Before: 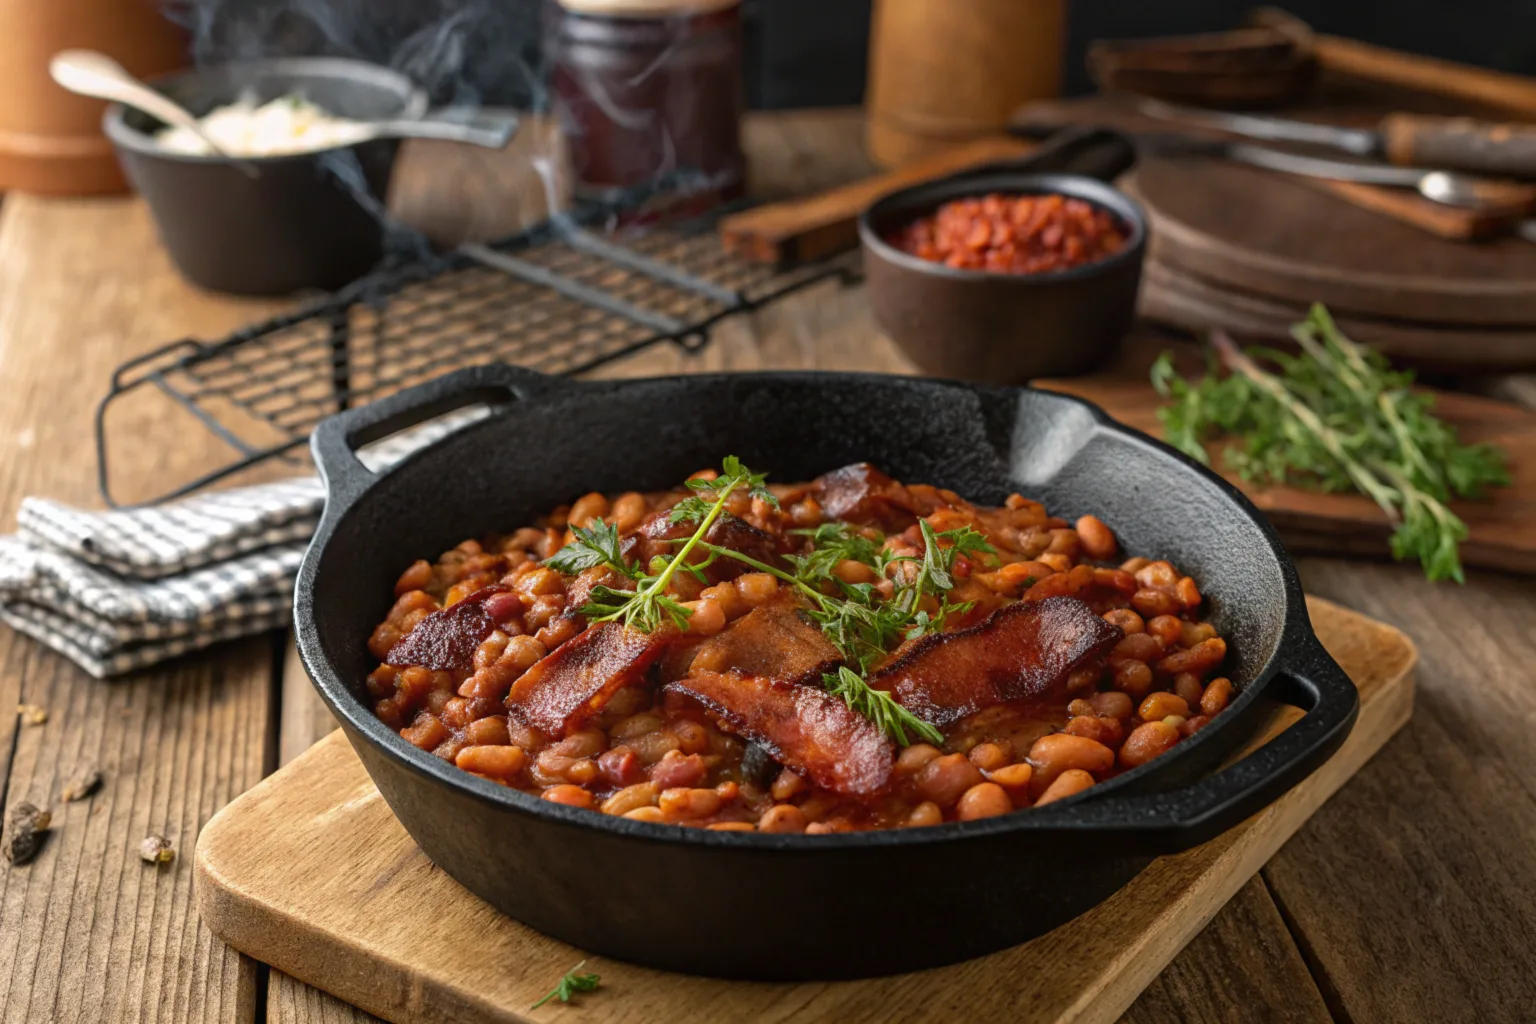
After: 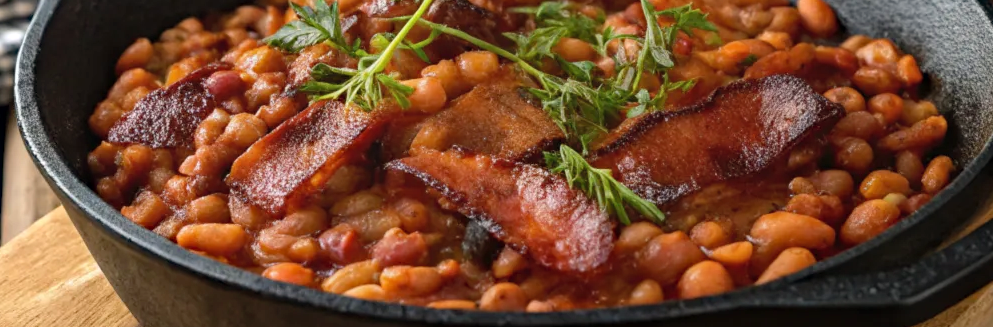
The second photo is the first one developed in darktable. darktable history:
crop: left 18.168%, top 51.061%, right 17.128%, bottom 16.927%
contrast brightness saturation: contrast 0.047, brightness 0.064, saturation 0.012
haze removal: compatibility mode true, adaptive false
